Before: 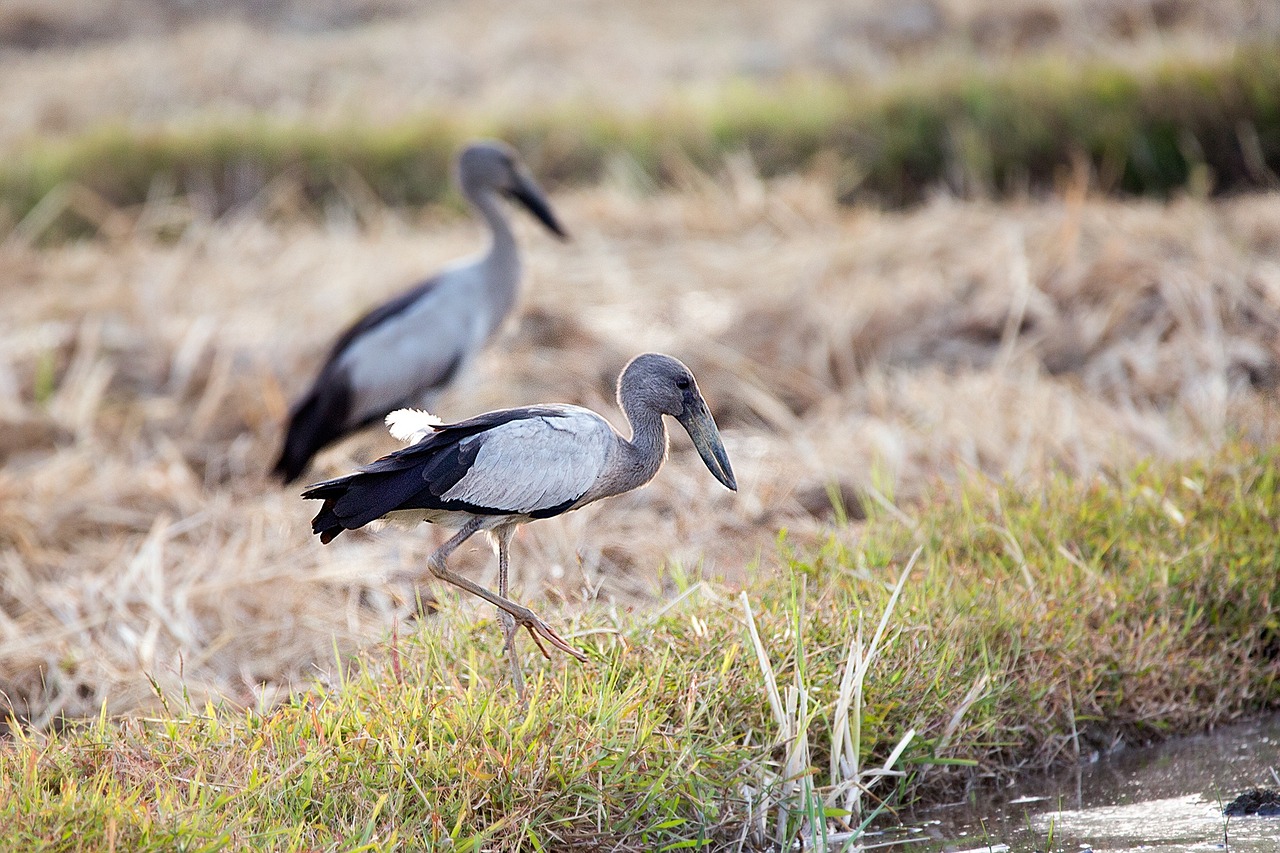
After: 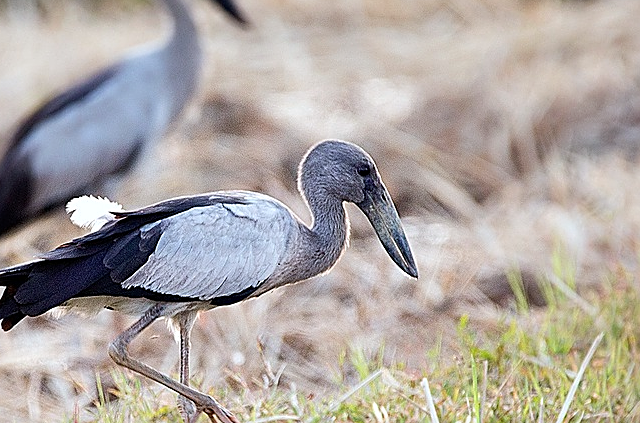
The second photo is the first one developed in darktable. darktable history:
color calibration: gray › normalize channels true, x 0.355, y 0.368, temperature 4739.87 K, gamut compression 0.028
crop: left 24.939%, top 25.075%, right 25.025%, bottom 25.293%
sharpen: on, module defaults
